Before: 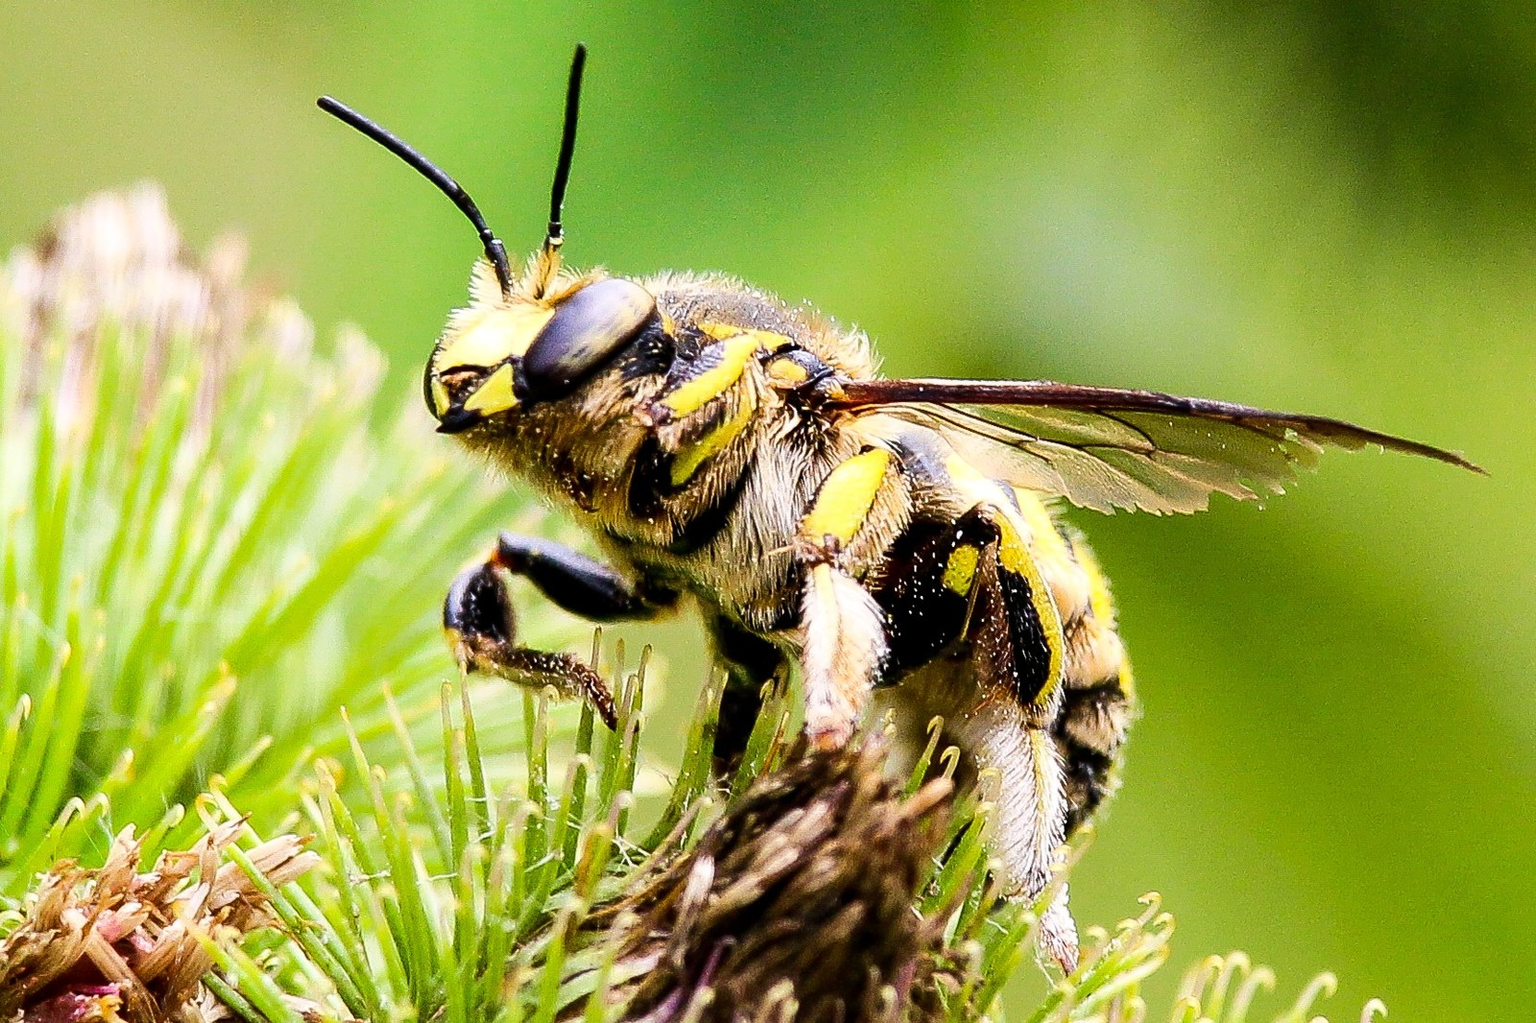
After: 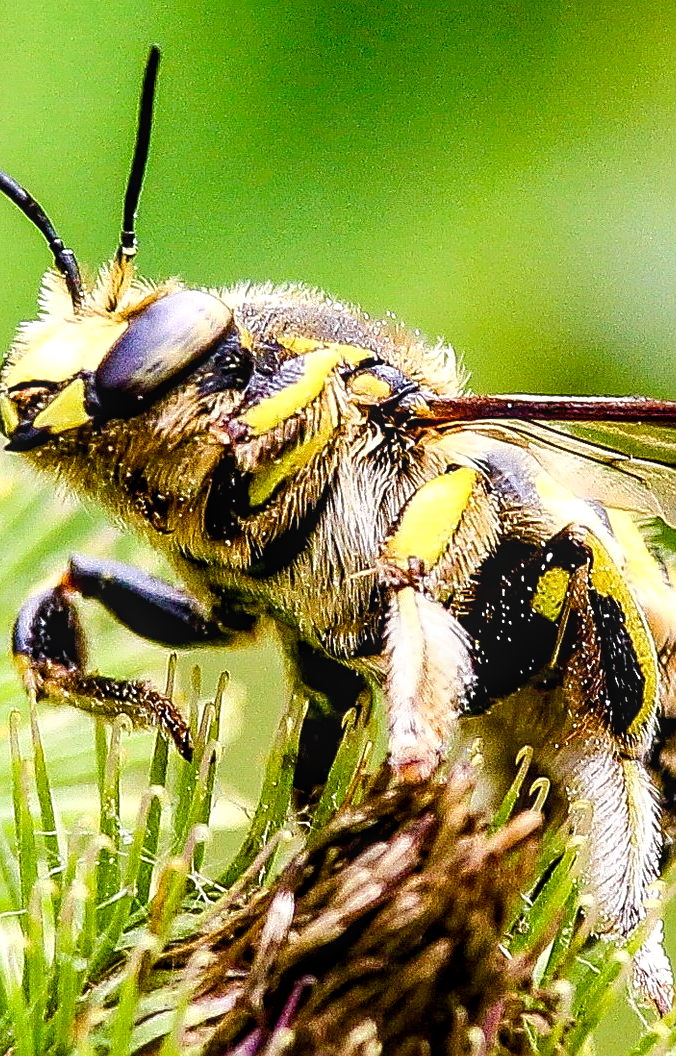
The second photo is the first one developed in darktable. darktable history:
local contrast: on, module defaults
crop: left 28.15%, right 29.564%
color balance rgb: global offset › hue 170.92°, perceptual saturation grading › global saturation 20%, perceptual saturation grading › highlights -25.21%, perceptual saturation grading › shadows 49.611%, global vibrance 6.126%
exposure: black level correction 0.002, exposure 0.148 EV, compensate highlight preservation false
sharpen: on, module defaults
